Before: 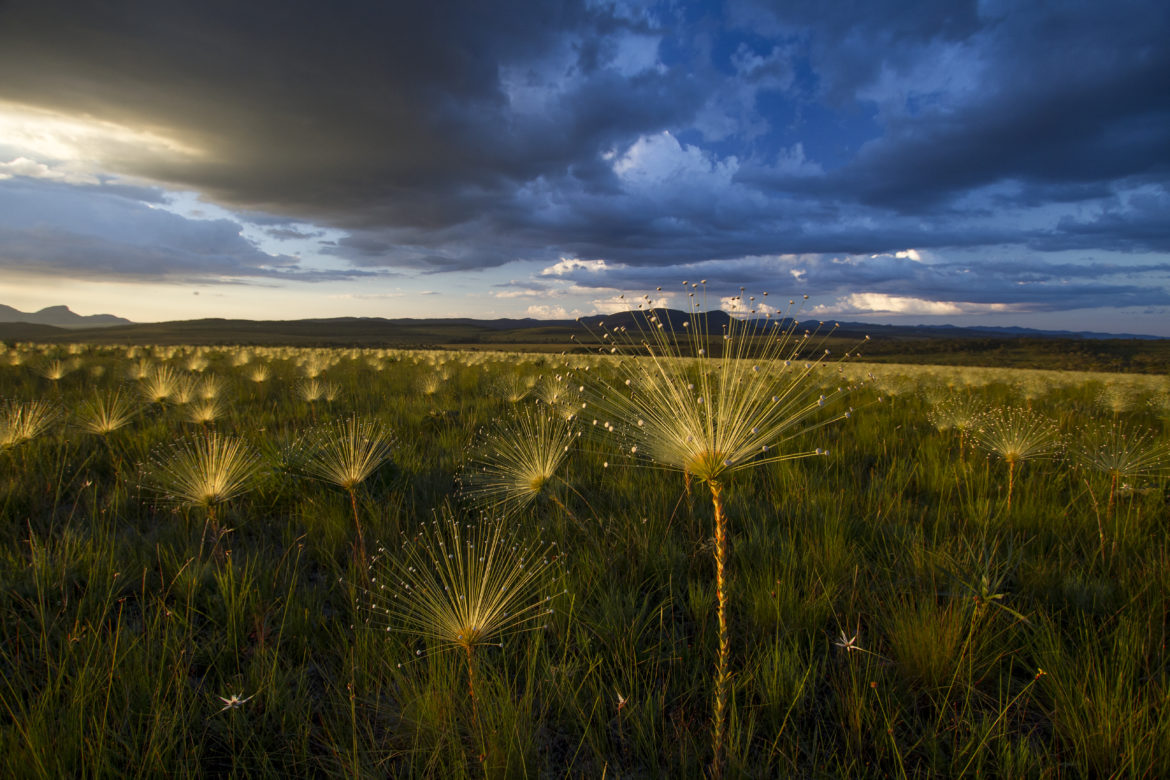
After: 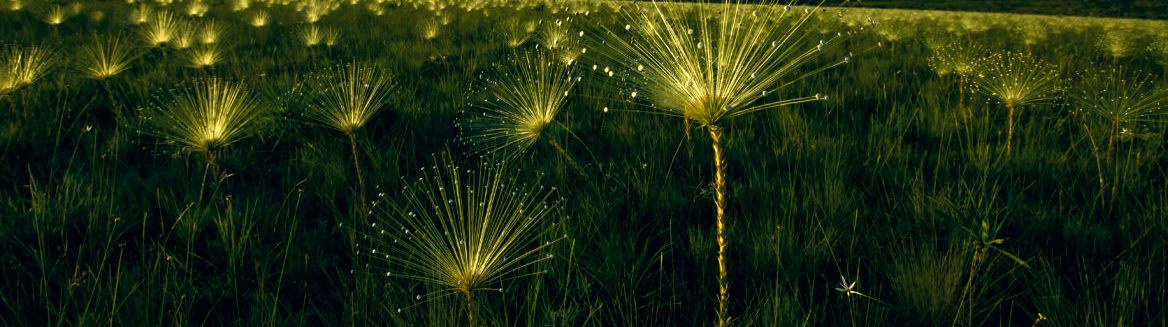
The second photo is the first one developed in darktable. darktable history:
crop: top 45.551%, bottom 12.262%
contrast brightness saturation: saturation -0.05
color balance rgb: shadows lift › luminance -7.7%, shadows lift › chroma 2.13%, shadows lift › hue 165.27°, power › luminance -7.77%, power › chroma 1.1%, power › hue 215.88°, highlights gain › luminance 15.15%, highlights gain › chroma 7%, highlights gain › hue 125.57°, global offset › luminance -0.33%, global offset › chroma 0.11%, global offset › hue 165.27°, perceptual saturation grading › global saturation 24.42%, perceptual saturation grading › highlights -24.42%, perceptual saturation grading › mid-tones 24.42%, perceptual saturation grading › shadows 40%, perceptual brilliance grading › global brilliance -5%, perceptual brilliance grading › highlights 24.42%, perceptual brilliance grading › mid-tones 7%, perceptual brilliance grading › shadows -5%
color correction: highlights a* 2.75, highlights b* 5, shadows a* -2.04, shadows b* -4.84, saturation 0.8
